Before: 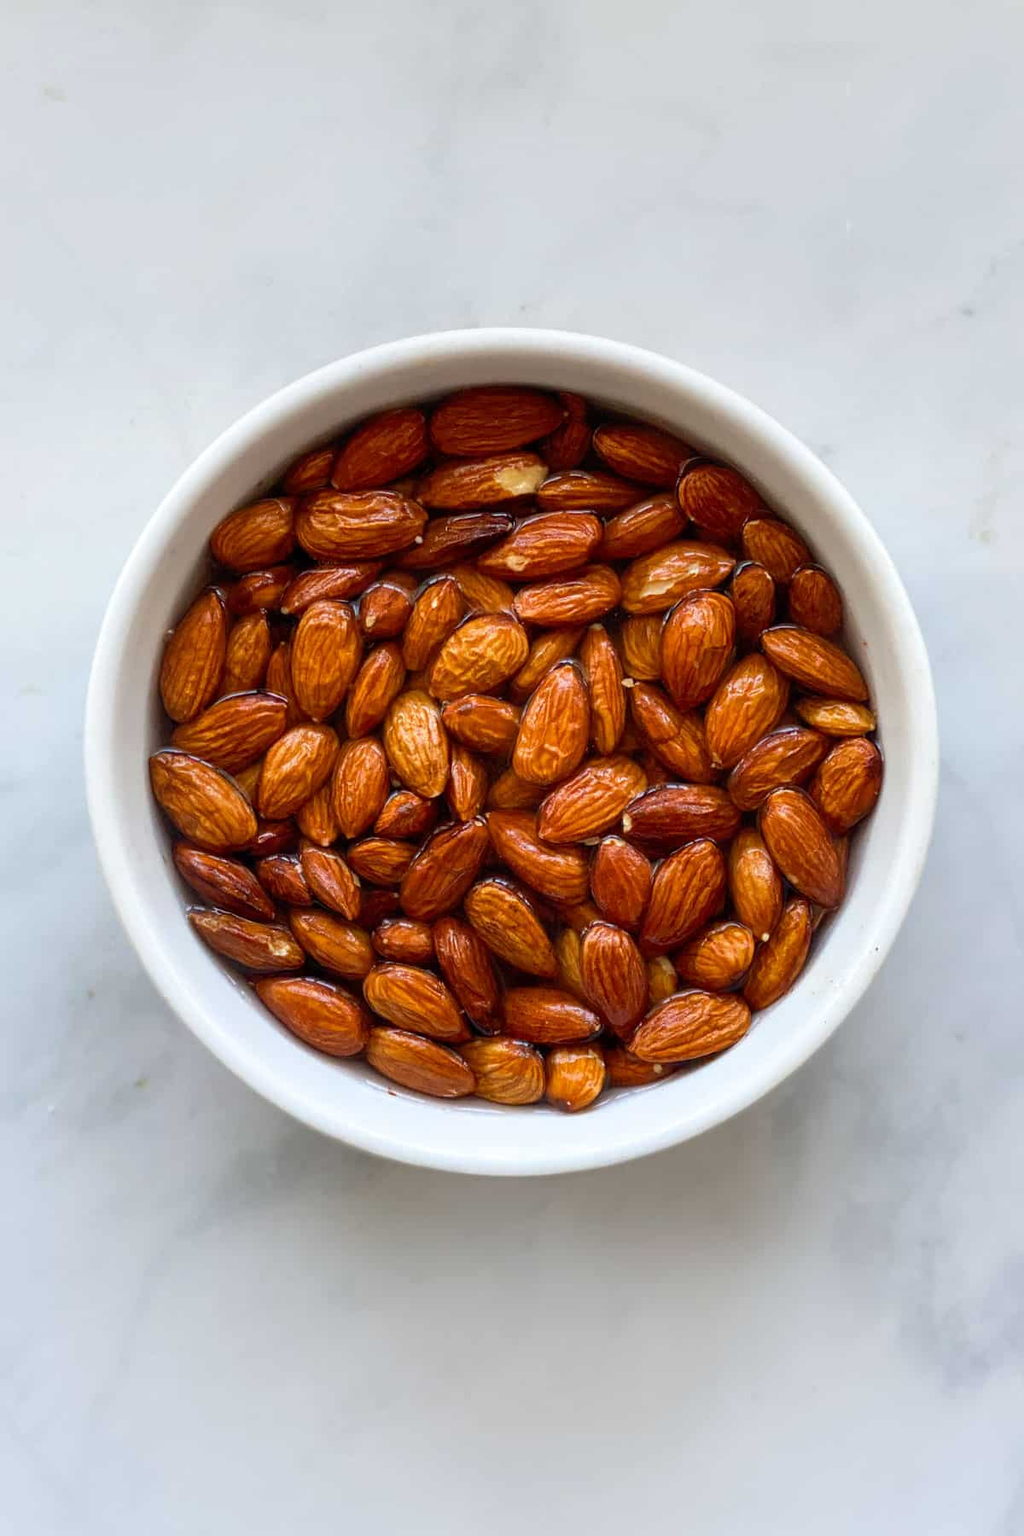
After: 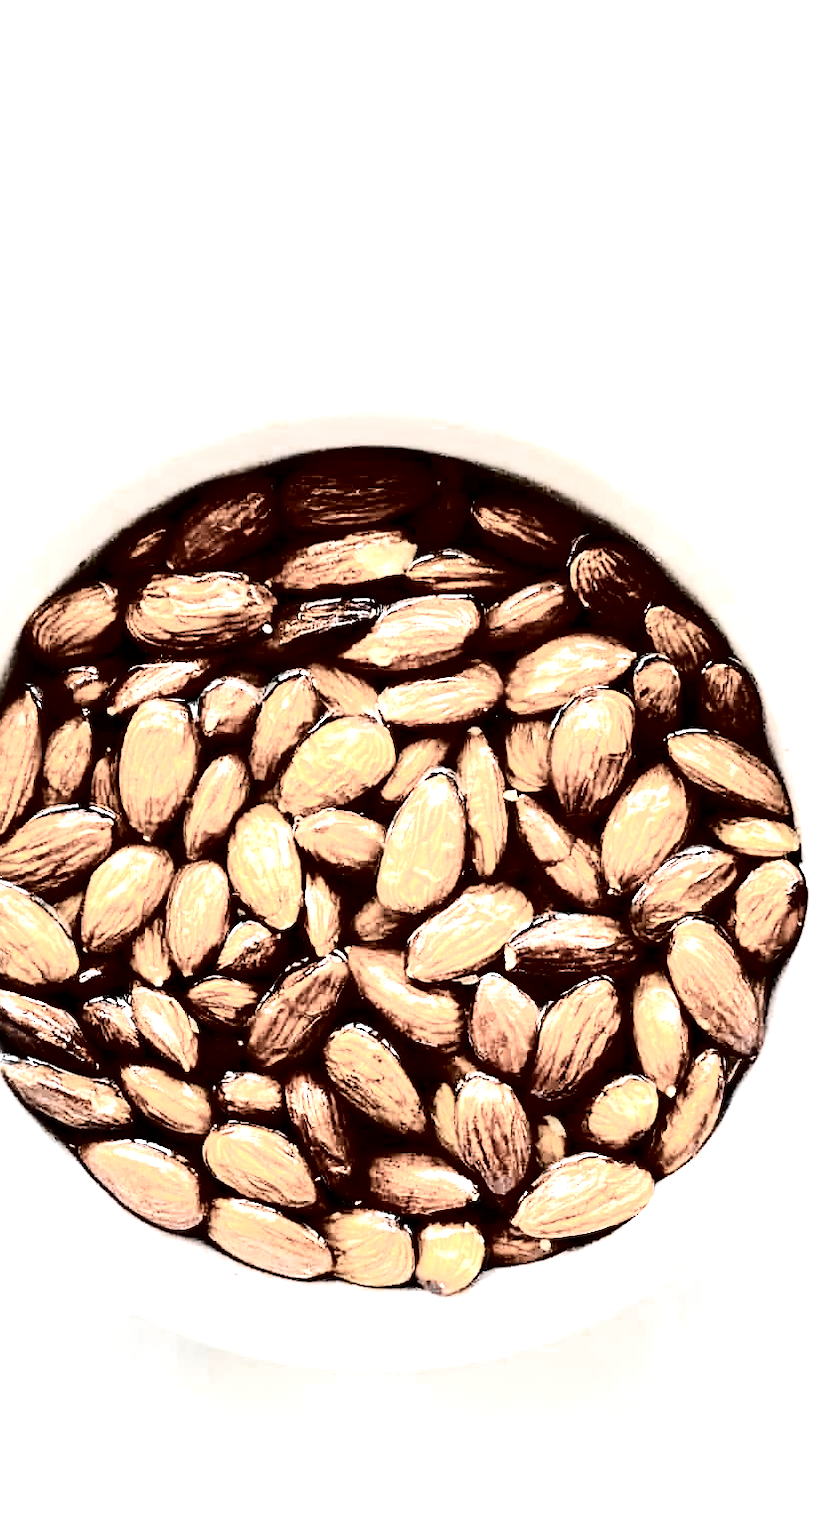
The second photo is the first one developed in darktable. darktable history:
crop: left 18.581%, right 12.15%, bottom 14.165%
color zones: curves: ch0 [(0, 0.613) (0.01, 0.613) (0.245, 0.448) (0.498, 0.529) (0.642, 0.665) (0.879, 0.777) (0.99, 0.613)]; ch1 [(0, 0.035) (0.121, 0.189) (0.259, 0.197) (0.415, 0.061) (0.589, 0.022) (0.732, 0.022) (0.857, 0.026) (0.991, 0.053)]
color correction: highlights b* 0.008, saturation 0.491
exposure: exposure 2.266 EV, compensate highlight preservation false
contrast brightness saturation: contrast 0.779, brightness -0.981, saturation 0.999
